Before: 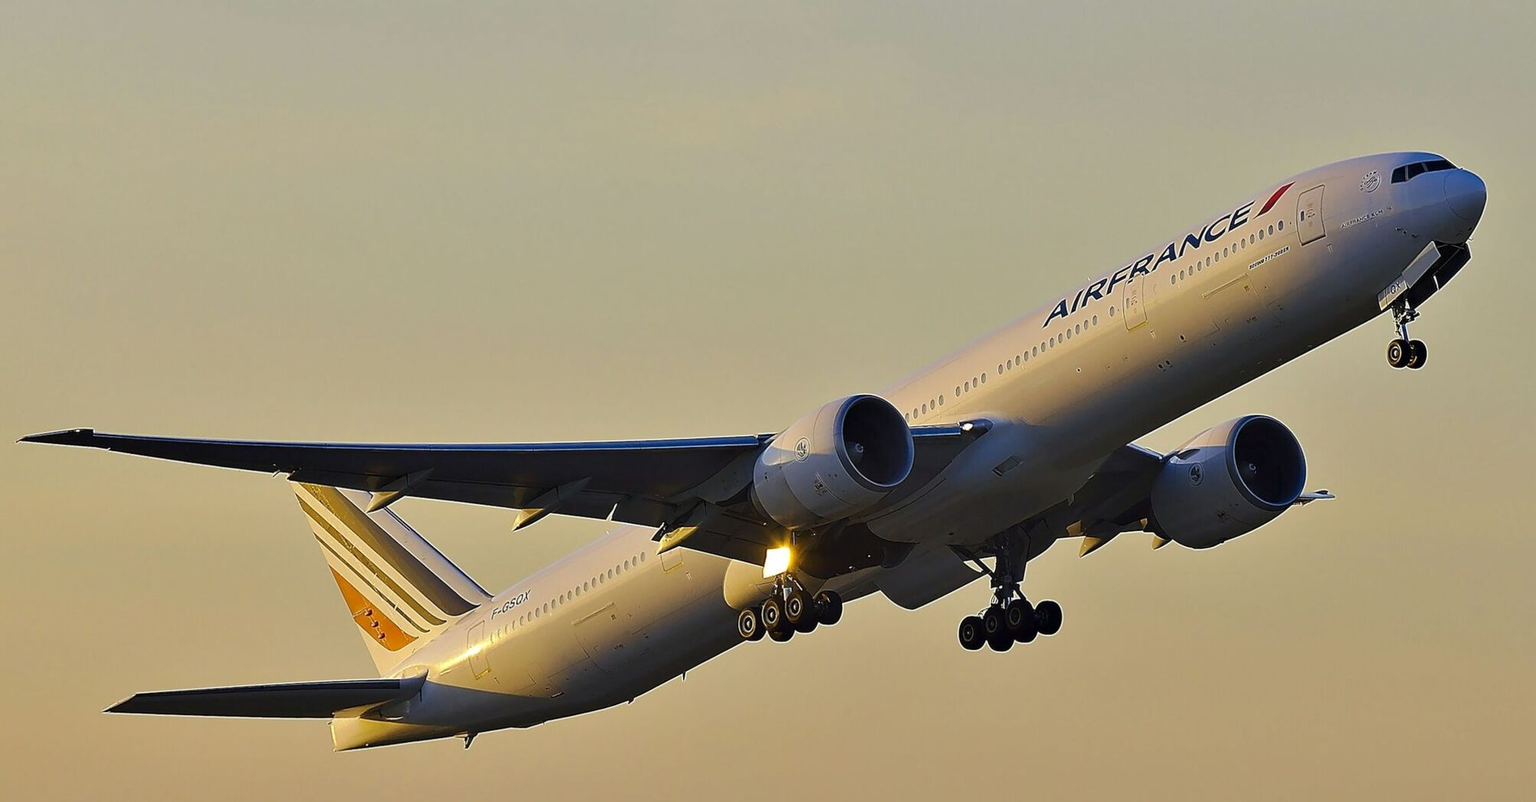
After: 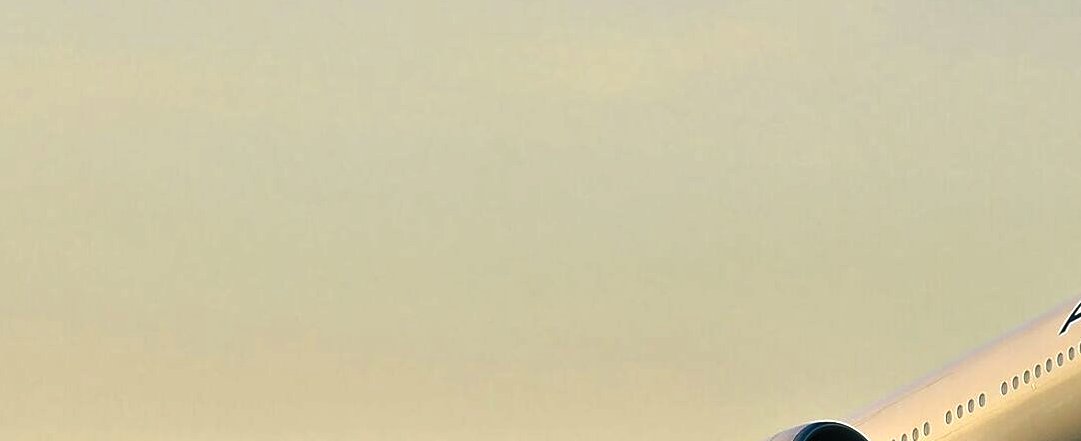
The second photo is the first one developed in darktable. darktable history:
crop: left 15.196%, top 9.094%, right 31.002%, bottom 48.881%
color balance rgb: shadows lift › chroma 11.789%, shadows lift › hue 131.17°, perceptual saturation grading › global saturation -0.64%, perceptual brilliance grading › global brilliance 20.735%, perceptual brilliance grading › shadows -35.398%, global vibrance 20%
contrast brightness saturation: saturation -0.159
